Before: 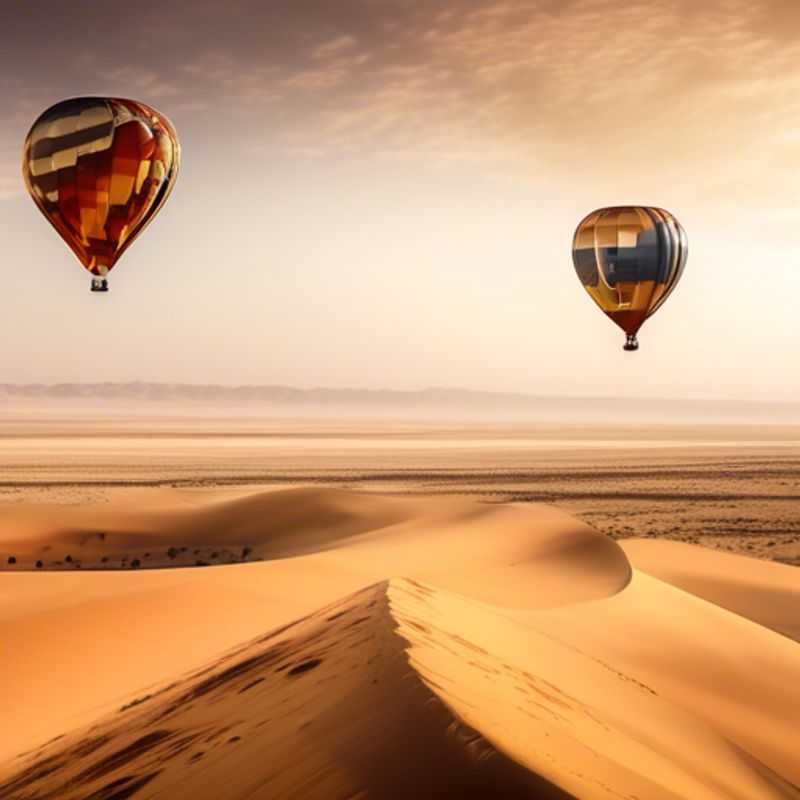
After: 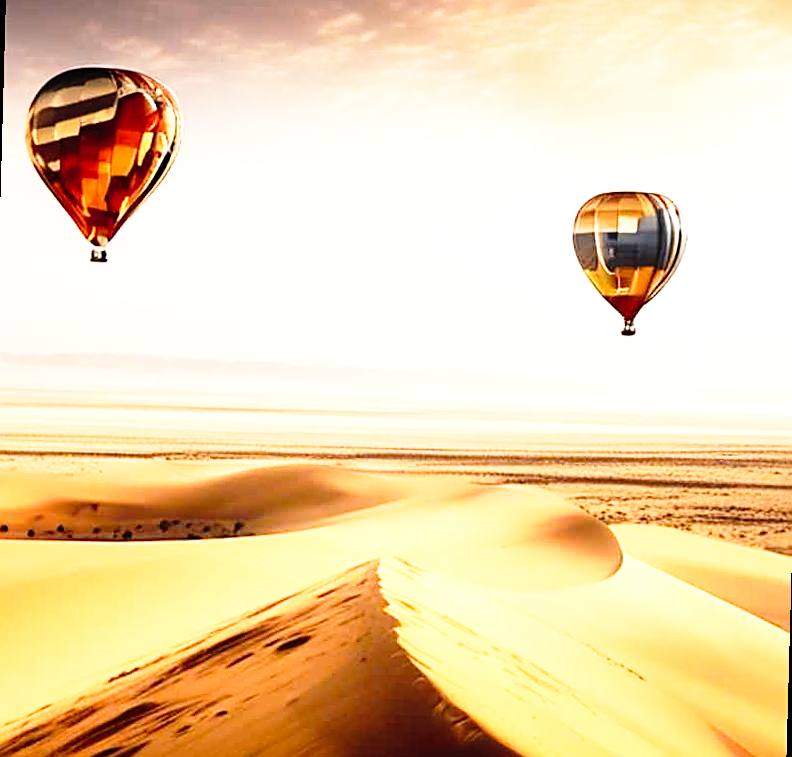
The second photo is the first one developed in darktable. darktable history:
exposure: compensate highlight preservation false
sharpen: on, module defaults
base curve: curves: ch0 [(0, 0) (0.012, 0.01) (0.073, 0.168) (0.31, 0.711) (0.645, 0.957) (1, 1)], preserve colors none
rotate and perspective: rotation 1.57°, crop left 0.018, crop right 0.982, crop top 0.039, crop bottom 0.961
tone equalizer: -8 EV -0.417 EV, -7 EV -0.389 EV, -6 EV -0.333 EV, -5 EV -0.222 EV, -3 EV 0.222 EV, -2 EV 0.333 EV, -1 EV 0.389 EV, +0 EV 0.417 EV, edges refinement/feathering 500, mask exposure compensation -1.57 EV, preserve details no
contrast brightness saturation: contrast 0.05, brightness 0.06, saturation 0.01
local contrast: mode bilateral grid, contrast 20, coarseness 50, detail 120%, midtone range 0.2
